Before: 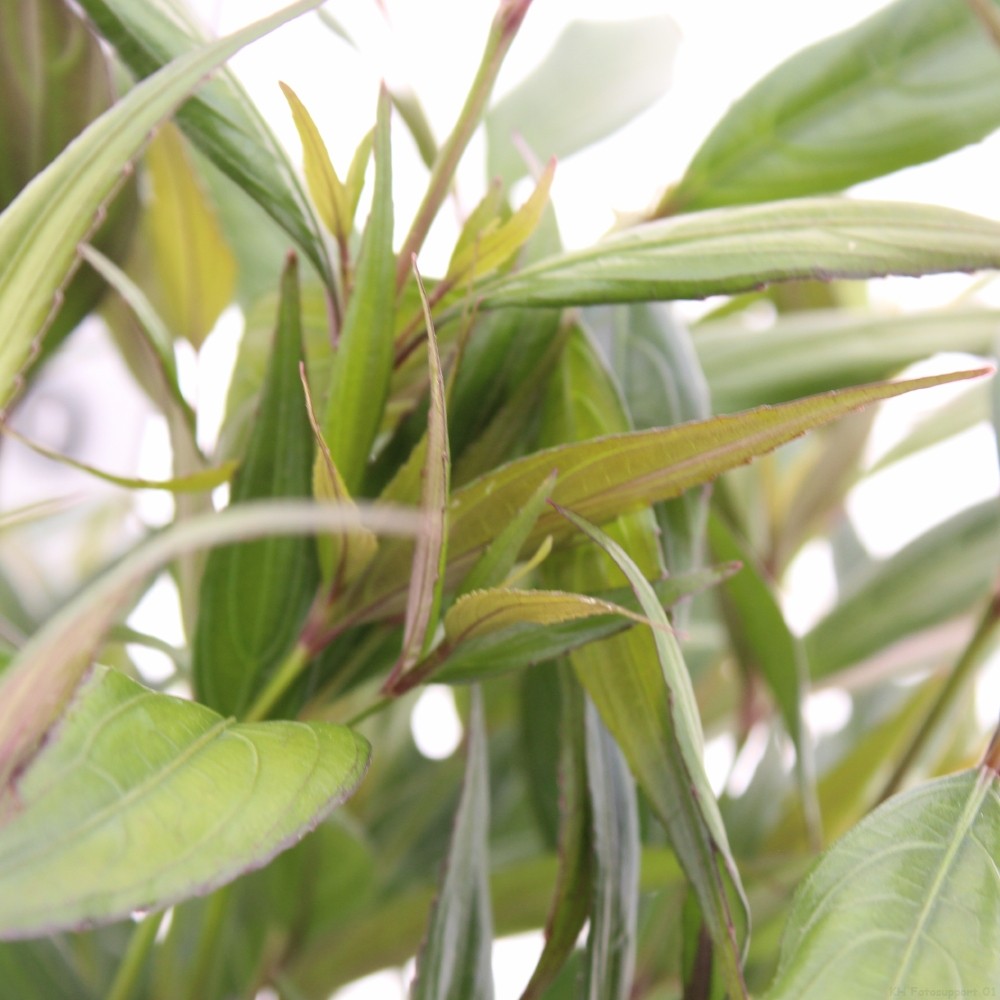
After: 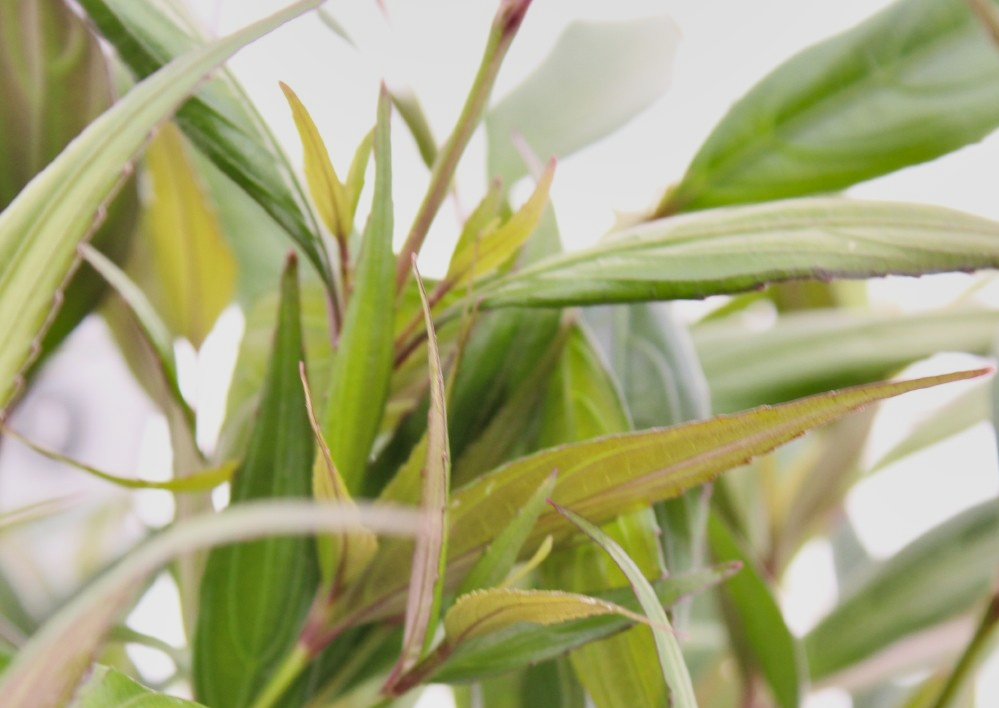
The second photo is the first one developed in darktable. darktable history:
crop: right 0.001%, bottom 29.111%
filmic rgb: black relative exposure -7.97 EV, white relative exposure 3.89 EV, threshold 5.99 EV, hardness 4.24, enable highlight reconstruction true
exposure: exposure 0.551 EV, compensate highlight preservation false
shadows and highlights: shadows 43.47, white point adjustment -1.56, soften with gaussian
